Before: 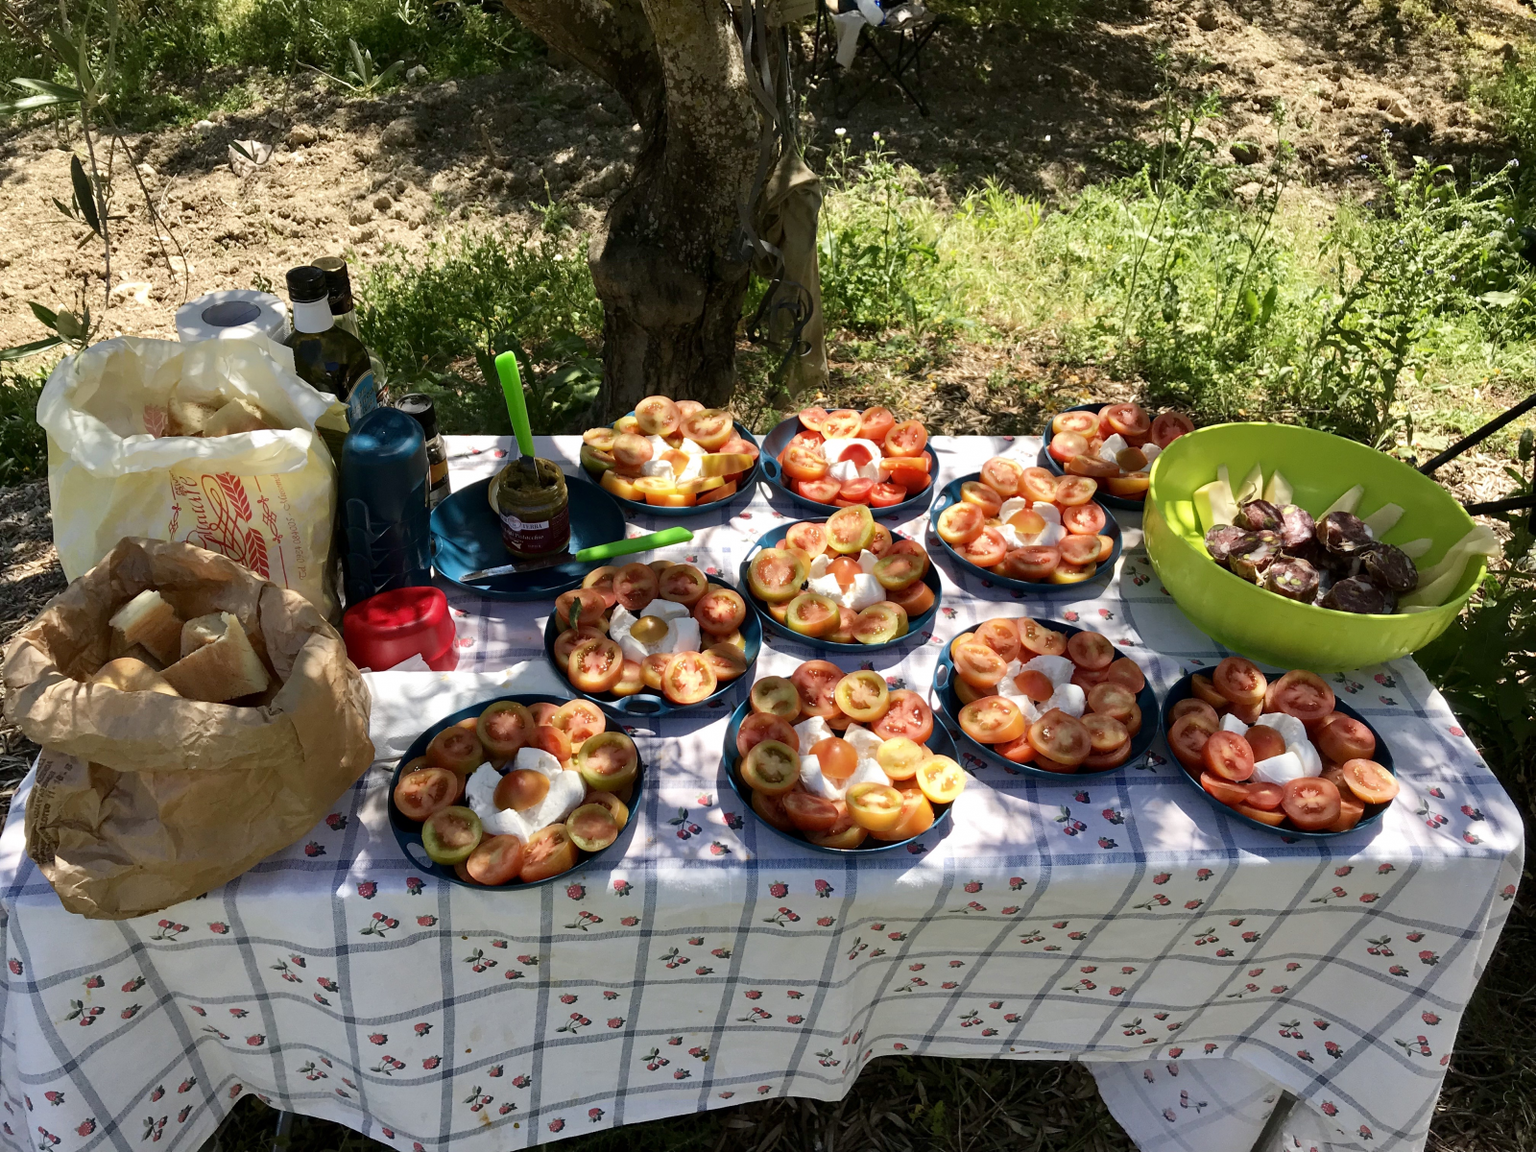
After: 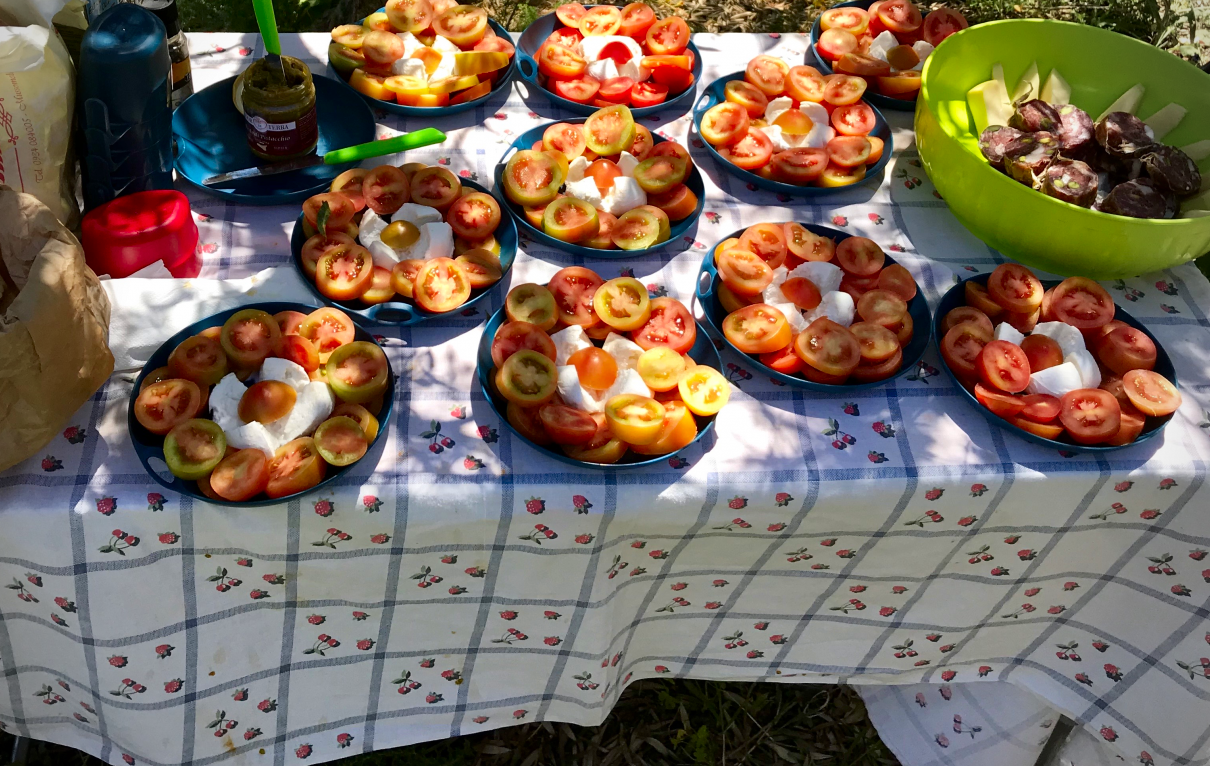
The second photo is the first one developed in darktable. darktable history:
contrast brightness saturation: brightness -0.02, saturation 0.35
vignetting: fall-off start 79.88%
crop and rotate: left 17.299%, top 35.115%, right 7.015%, bottom 1.024%
